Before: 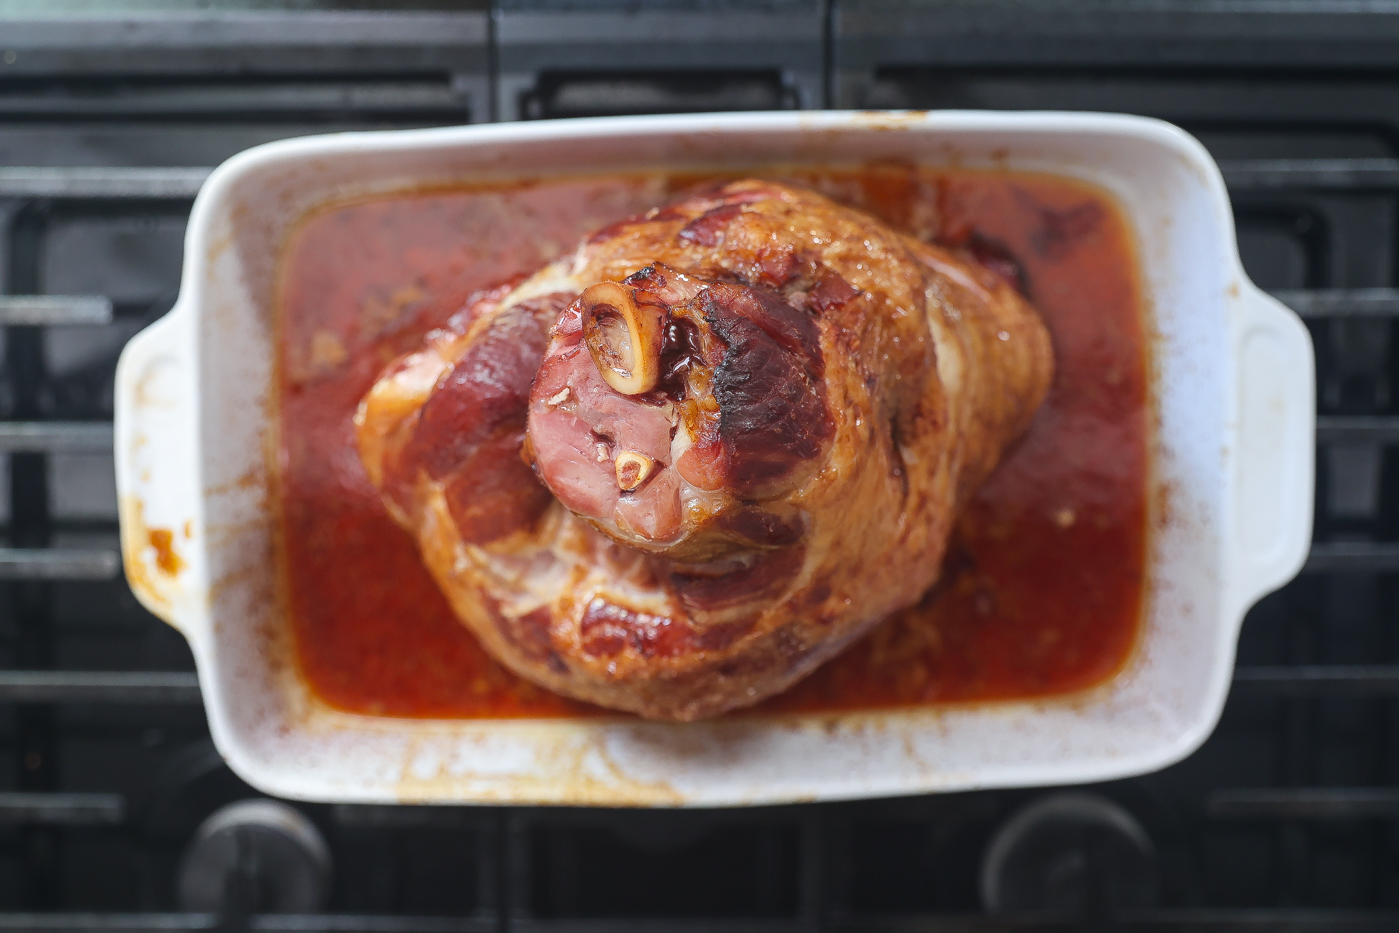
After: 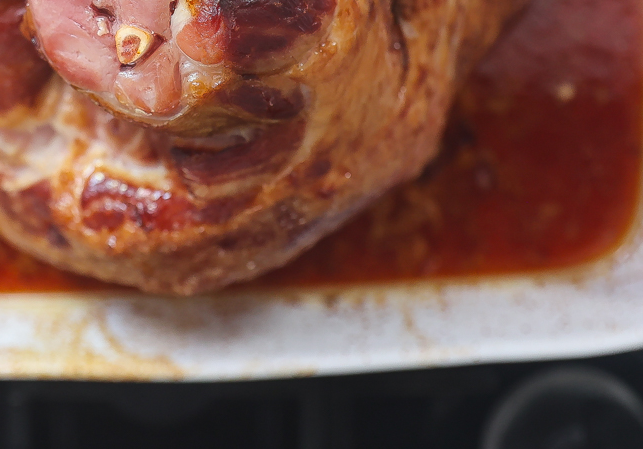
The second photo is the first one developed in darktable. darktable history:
tone equalizer: on, module defaults
exposure: compensate exposure bias true, compensate highlight preservation false
crop: left 35.762%, top 45.764%, right 18.225%, bottom 6.053%
